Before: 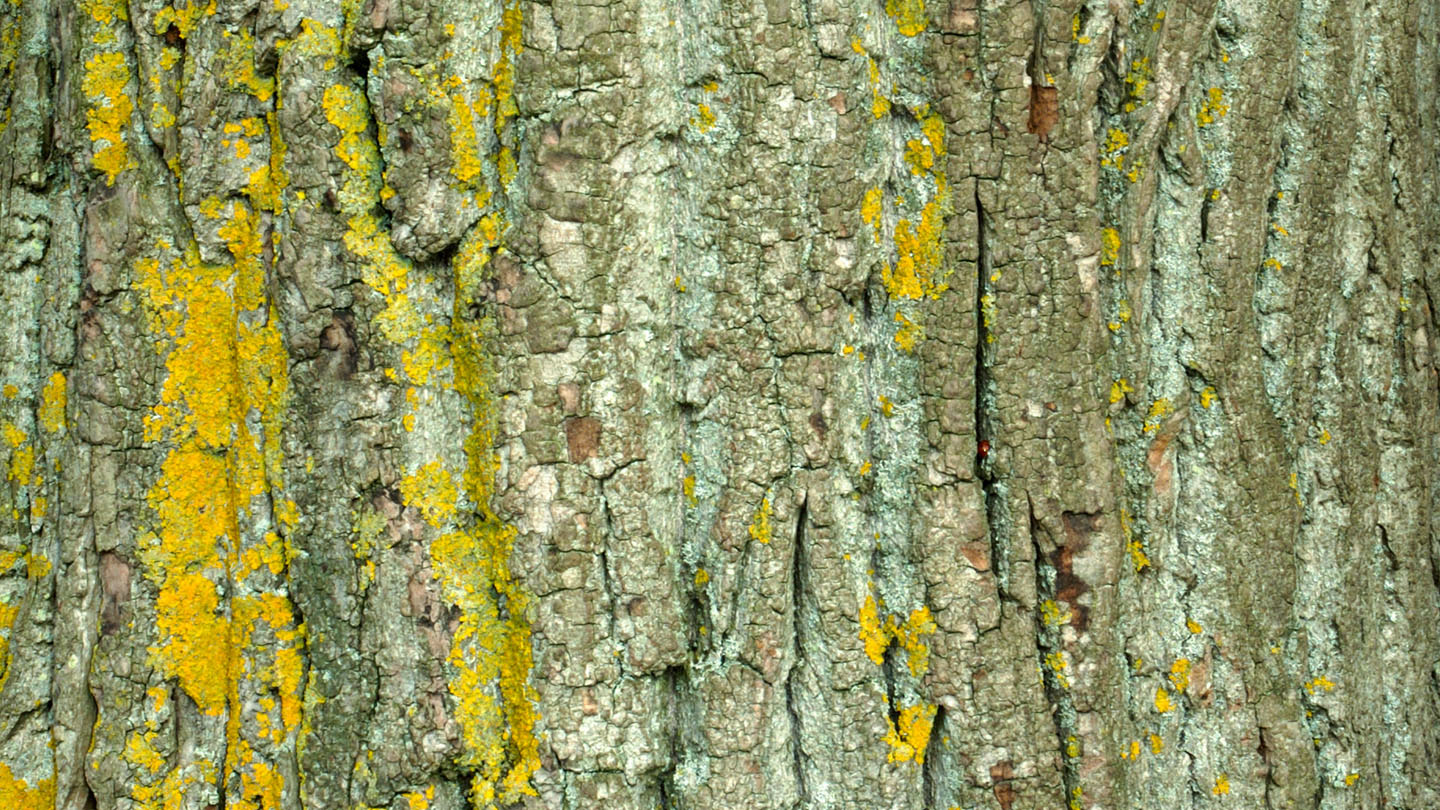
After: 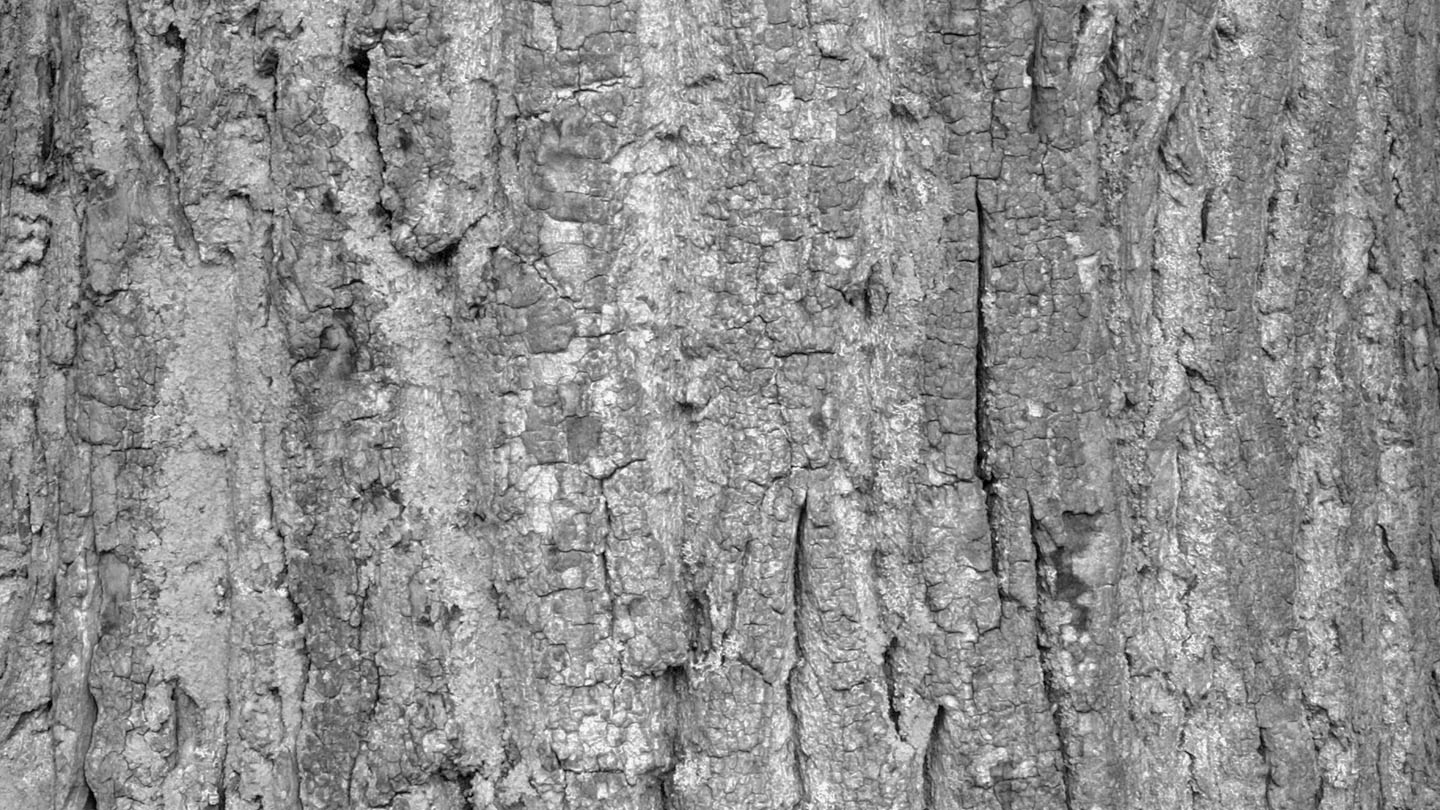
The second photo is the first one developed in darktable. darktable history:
rgb levels: preserve colors max RGB
monochrome: a 32, b 64, size 2.3
tone curve: curves: ch0 [(0, 0) (0.045, 0.074) (0.883, 0.858) (1, 1)]; ch1 [(0, 0) (0.149, 0.074) (0.379, 0.327) (0.427, 0.401) (0.489, 0.479) (0.505, 0.515) (0.537, 0.573) (0.563, 0.599) (1, 1)]; ch2 [(0, 0) (0.307, 0.298) (0.388, 0.375) (0.443, 0.456) (0.485, 0.492) (1, 1)], color space Lab, independent channels, preserve colors none
